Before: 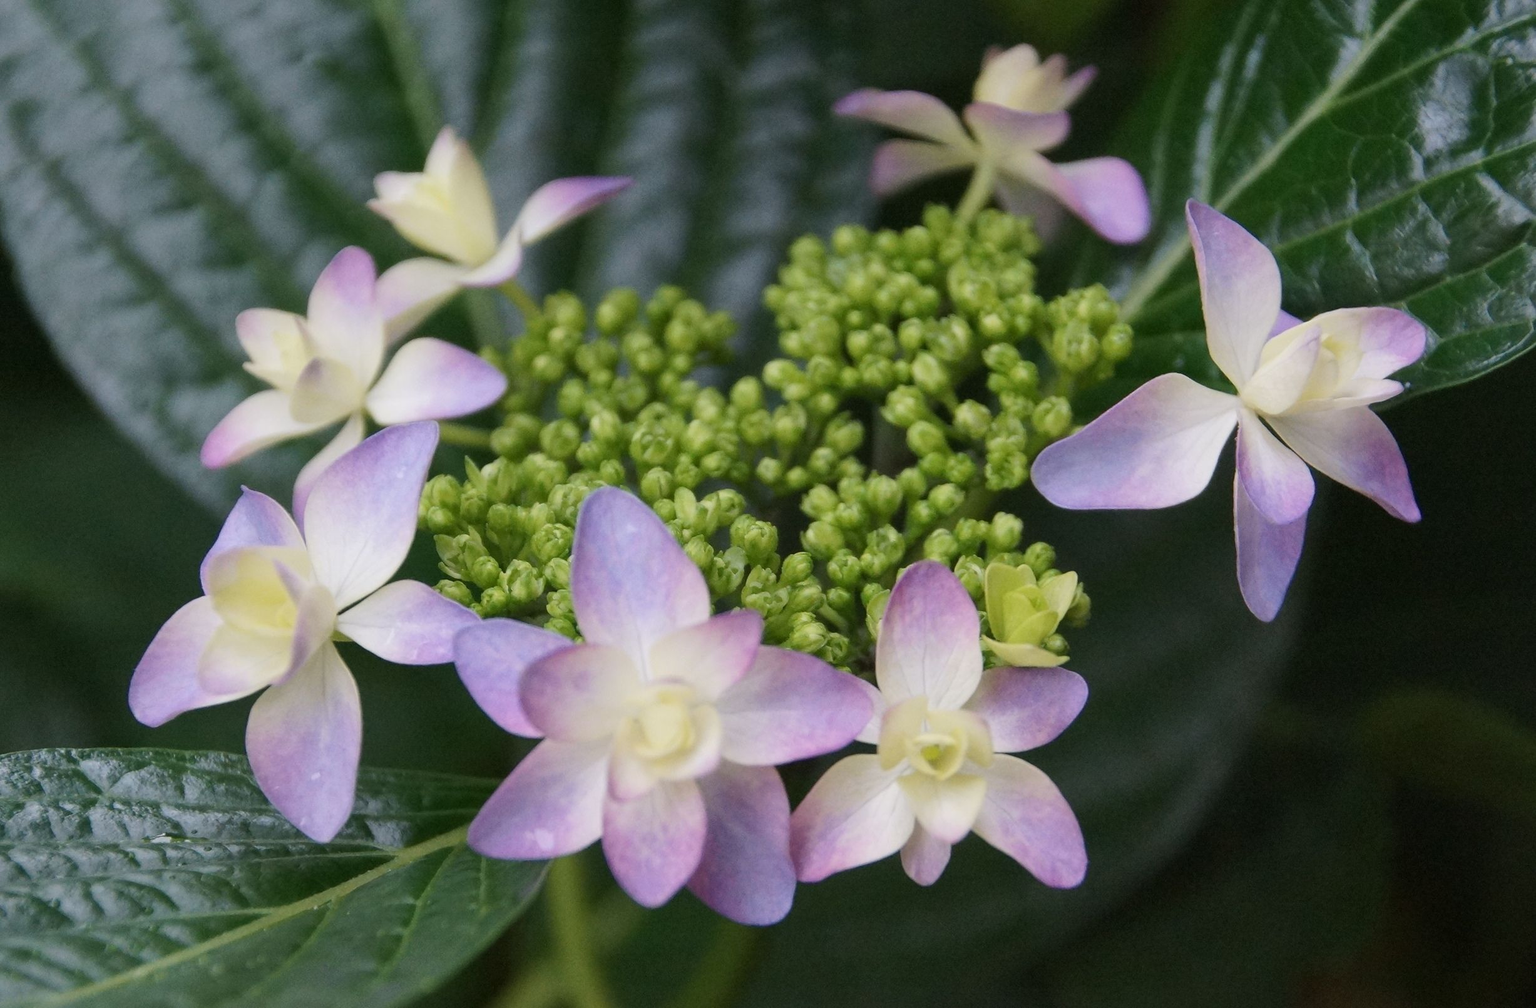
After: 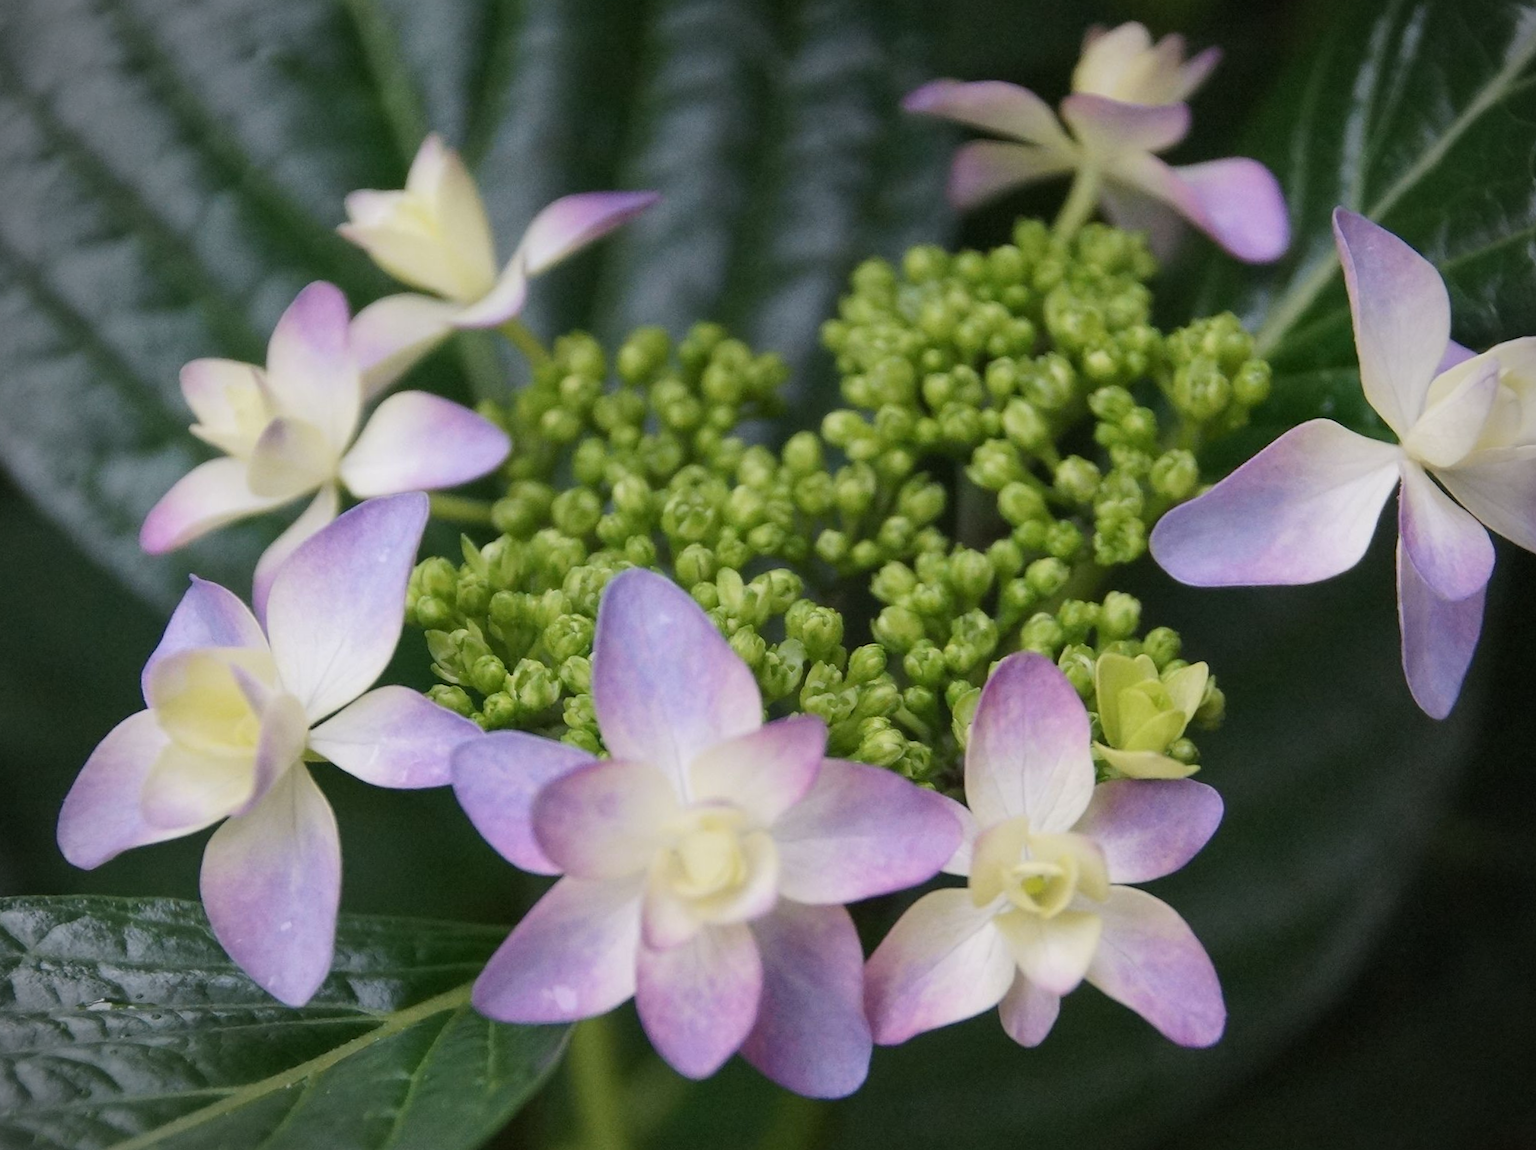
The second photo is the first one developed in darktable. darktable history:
vignetting: on, module defaults
crop and rotate: angle 0.942°, left 4.451%, top 1.03%, right 11.228%, bottom 2.68%
